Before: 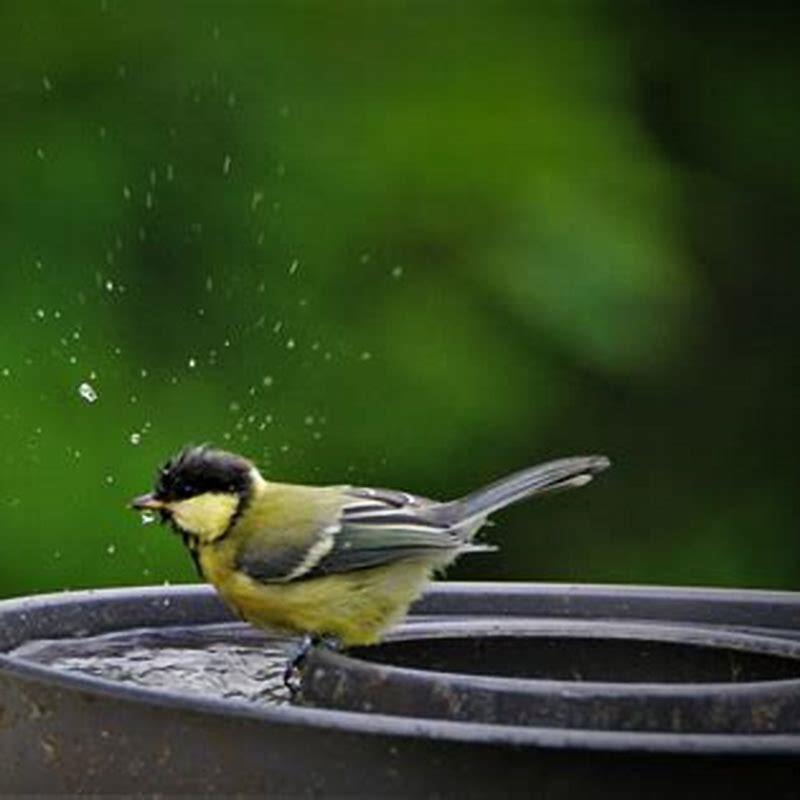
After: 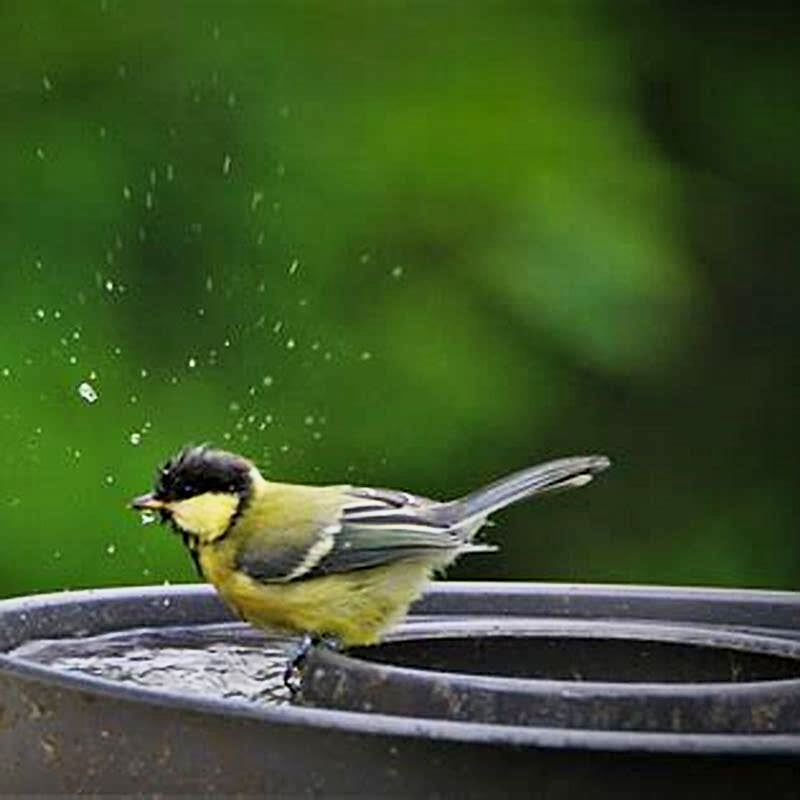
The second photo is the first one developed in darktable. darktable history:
sharpen: on, module defaults
base curve: curves: ch0 [(0, 0) (0.088, 0.125) (0.176, 0.251) (0.354, 0.501) (0.613, 0.749) (1, 0.877)]
